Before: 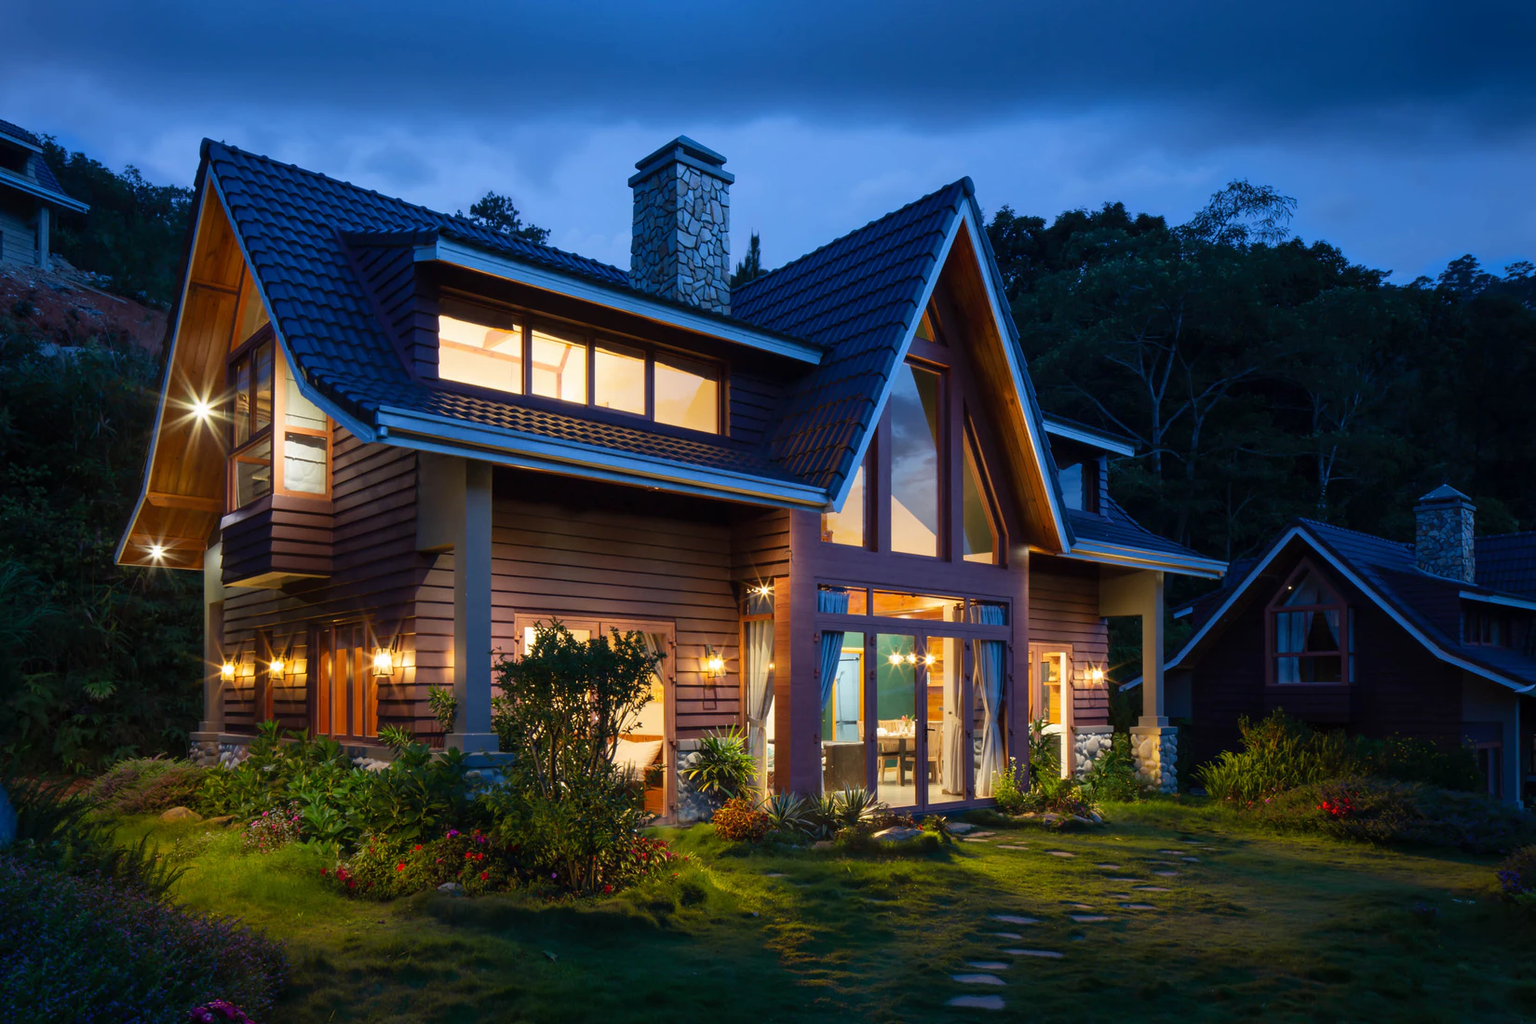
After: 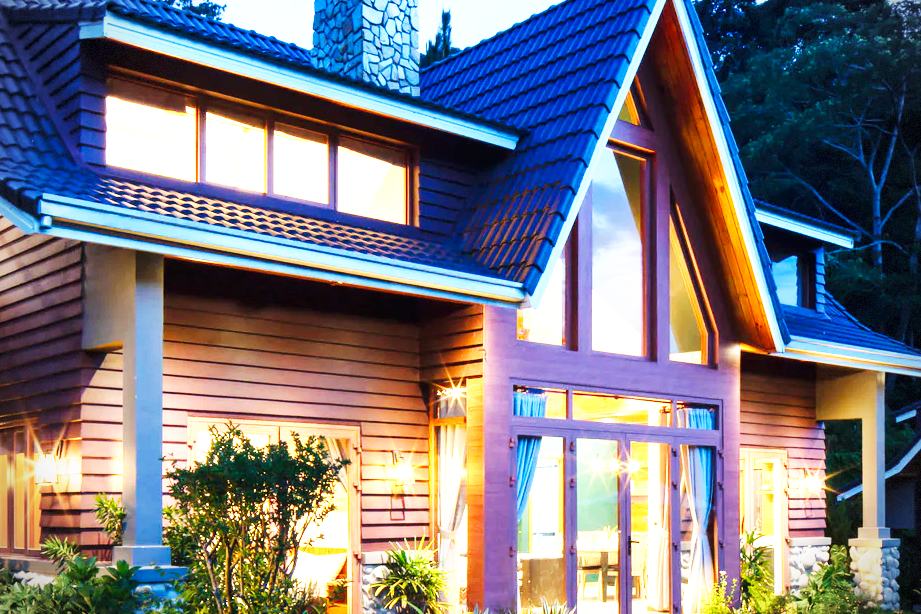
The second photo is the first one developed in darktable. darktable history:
base curve: curves: ch0 [(0, 0) (0.007, 0.004) (0.027, 0.03) (0.046, 0.07) (0.207, 0.54) (0.442, 0.872) (0.673, 0.972) (1, 1)], preserve colors none
vignetting: dithering 8-bit output, unbound false
crop and rotate: left 22.13%, top 22.054%, right 22.026%, bottom 22.102%
exposure: black level correction 0, exposure 1.45 EV, compensate exposure bias true, compensate highlight preservation false
